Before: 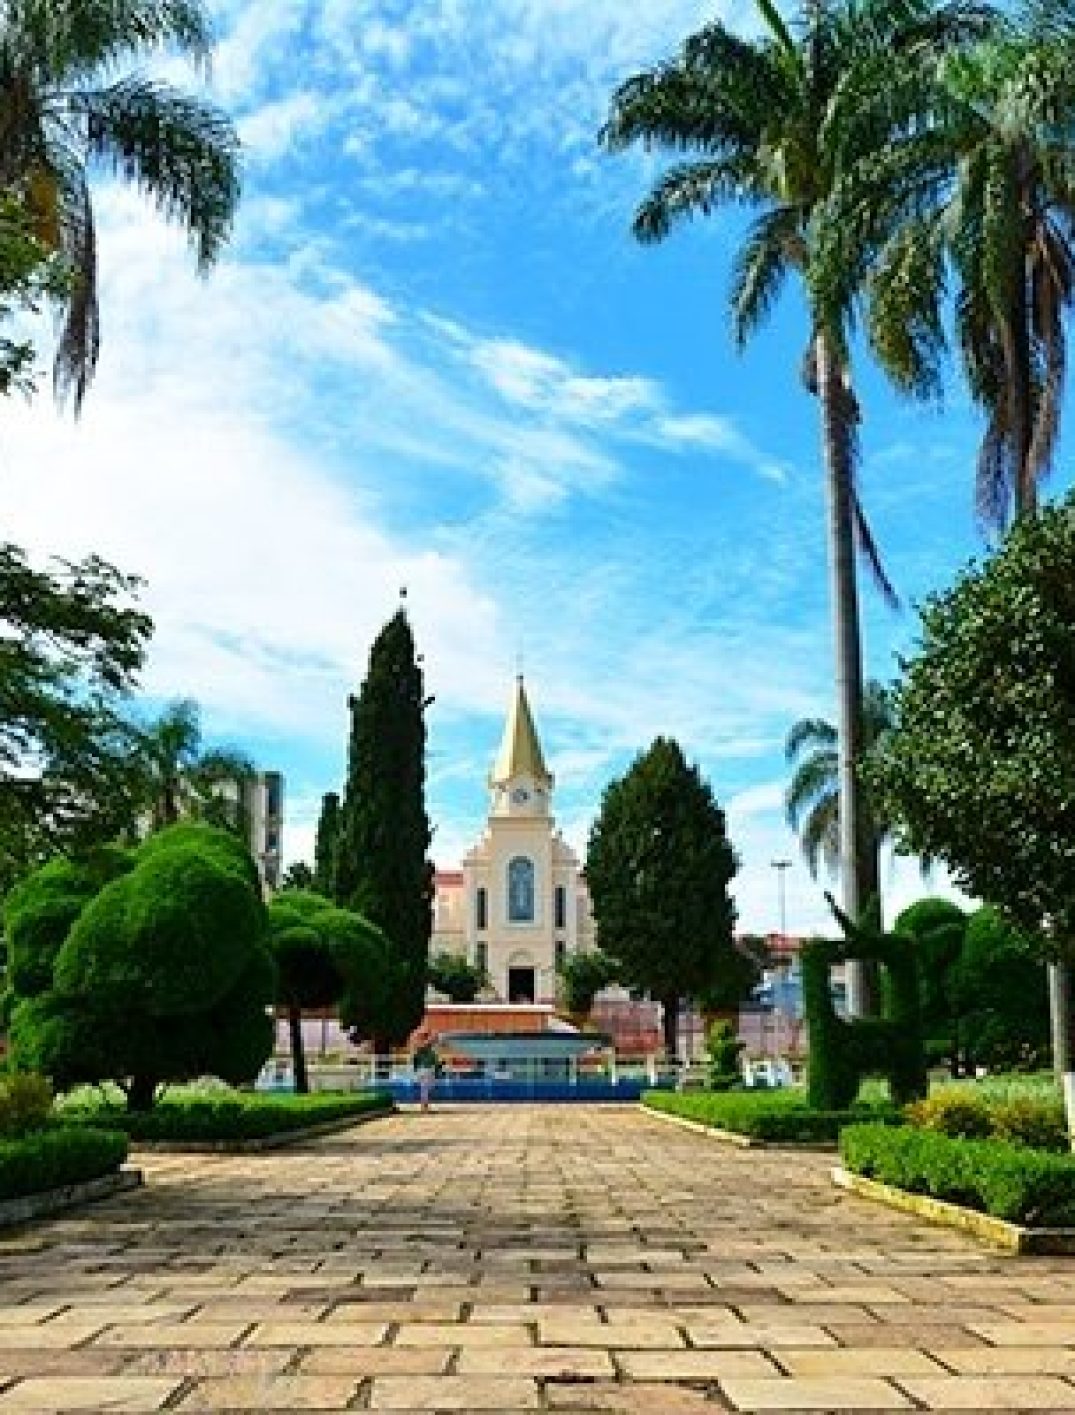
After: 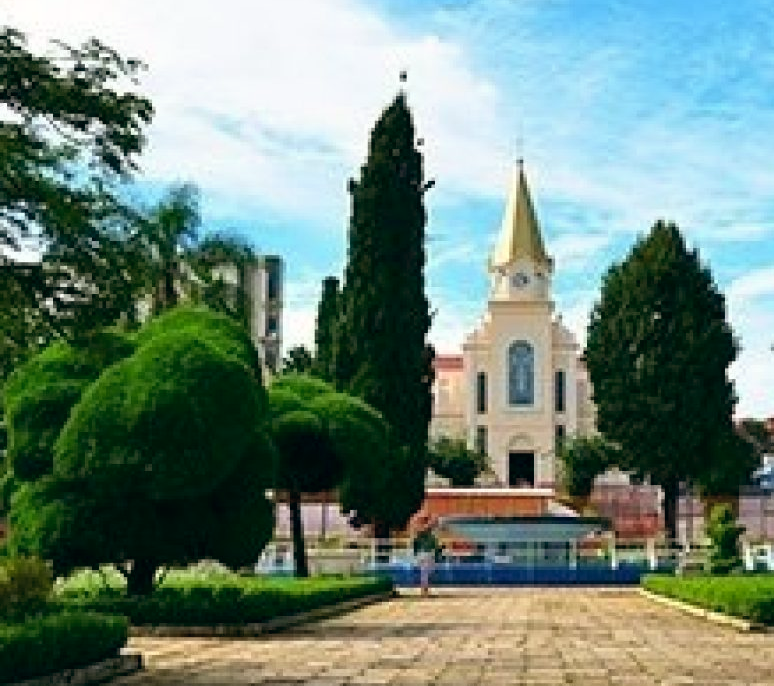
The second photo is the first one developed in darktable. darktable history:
color balance: lift [1, 0.998, 1.001, 1.002], gamma [1, 1.02, 1, 0.98], gain [1, 1.02, 1.003, 0.98]
crop: top 36.498%, right 27.964%, bottom 14.995%
